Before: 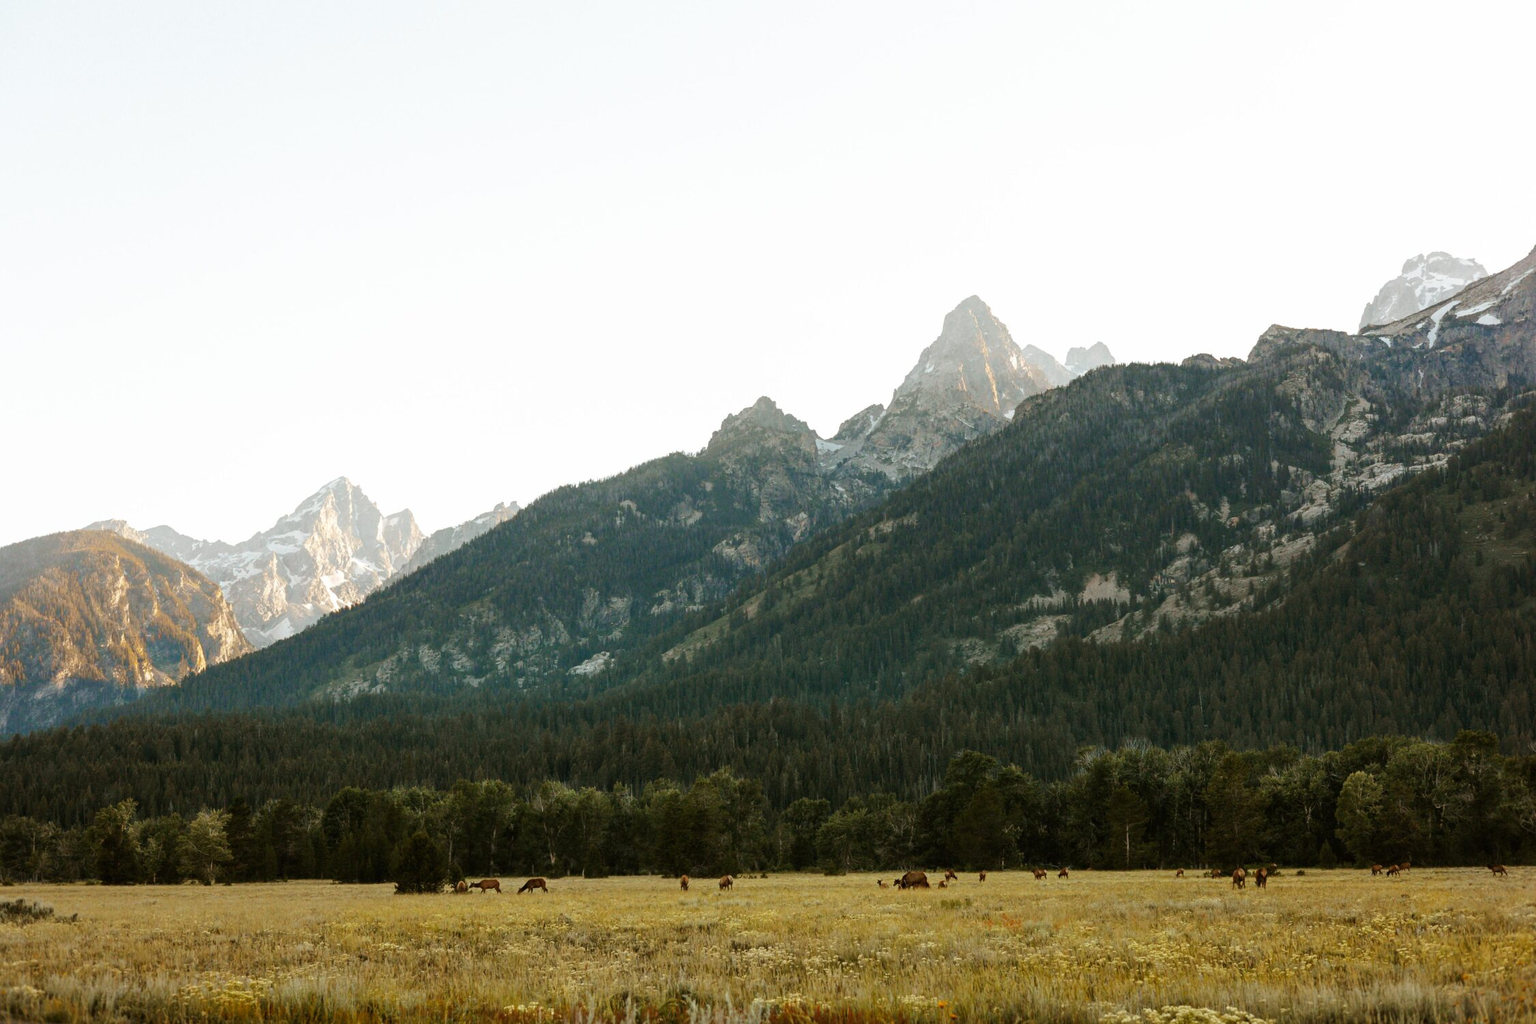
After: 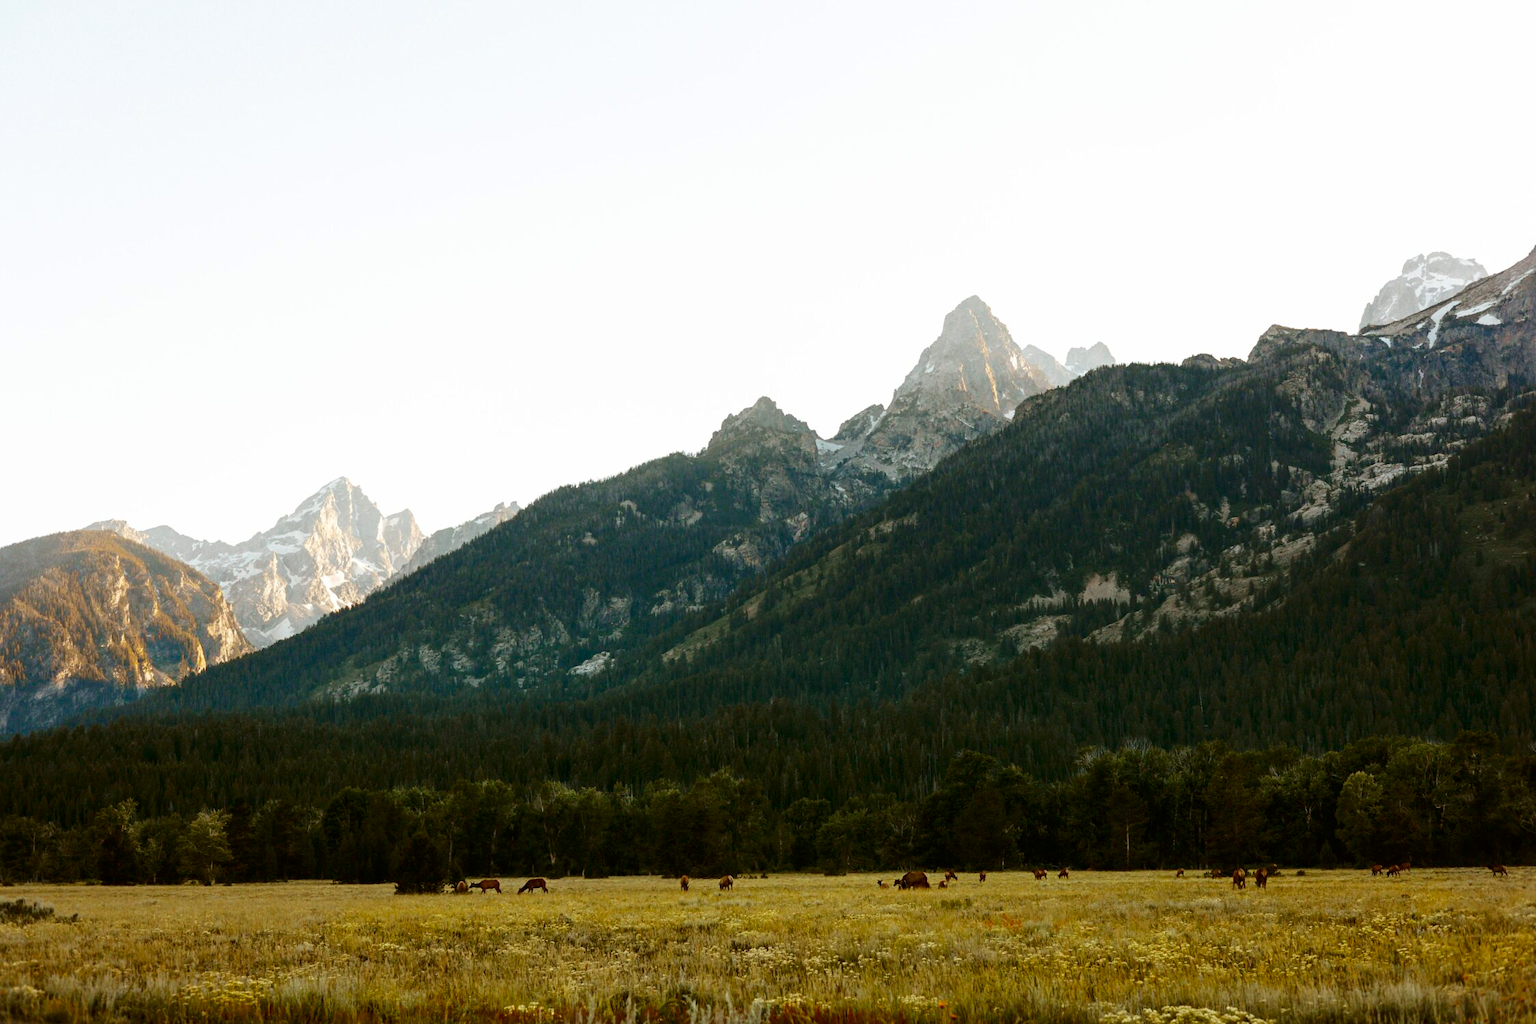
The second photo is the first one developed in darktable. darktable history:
contrast brightness saturation: contrast 0.124, brightness -0.118, saturation 0.204
